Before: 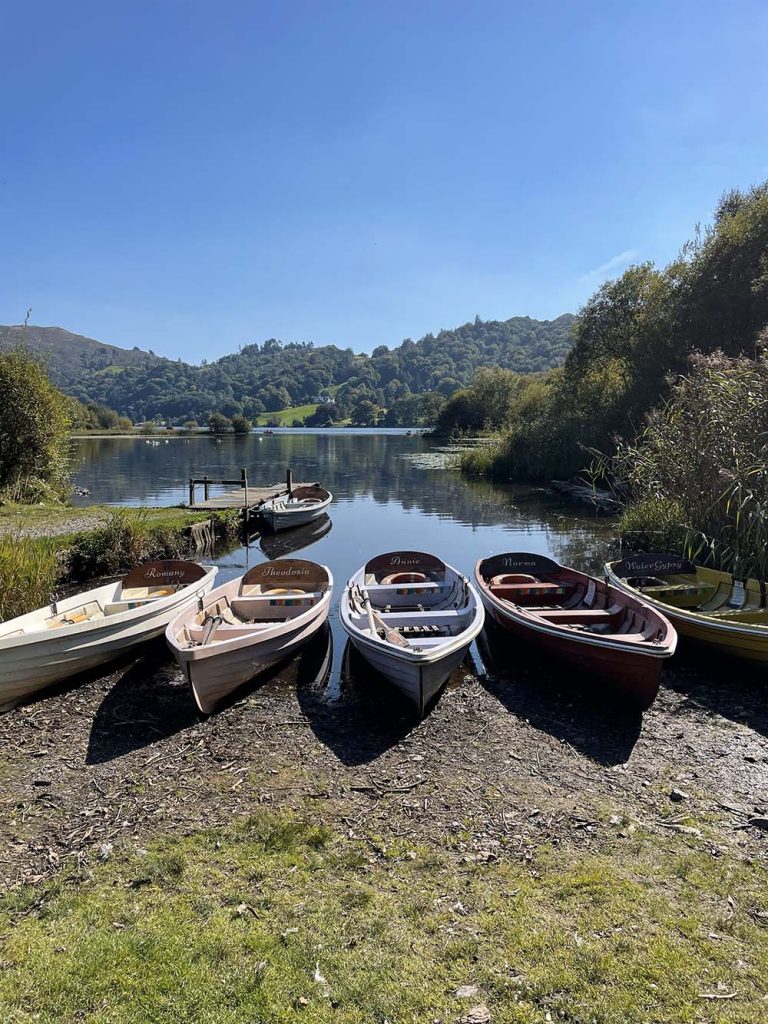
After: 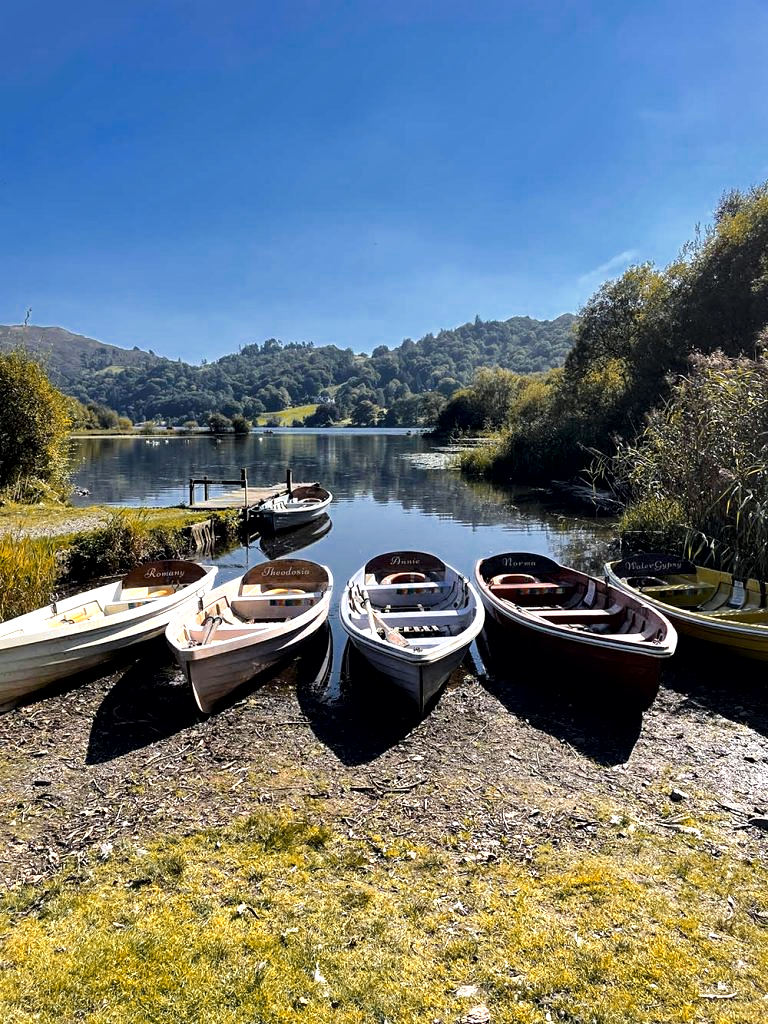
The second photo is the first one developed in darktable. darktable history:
local contrast: mode bilateral grid, contrast 25, coarseness 60, detail 151%, midtone range 0.2
tone equalizer: -8 EV -0.723 EV, -7 EV -0.71 EV, -6 EV -0.572 EV, -5 EV -0.386 EV, -3 EV 0.387 EV, -2 EV 0.6 EV, -1 EV 0.681 EV, +0 EV 0.729 EV, mask exposure compensation -0.493 EV
color zones: curves: ch0 [(0, 0.499) (0.143, 0.5) (0.286, 0.5) (0.429, 0.476) (0.571, 0.284) (0.714, 0.243) (0.857, 0.449) (1, 0.499)]; ch1 [(0, 0.532) (0.143, 0.645) (0.286, 0.696) (0.429, 0.211) (0.571, 0.504) (0.714, 0.493) (0.857, 0.495) (1, 0.532)]; ch2 [(0, 0.5) (0.143, 0.5) (0.286, 0.427) (0.429, 0.324) (0.571, 0.5) (0.714, 0.5) (0.857, 0.5) (1, 0.5)]
